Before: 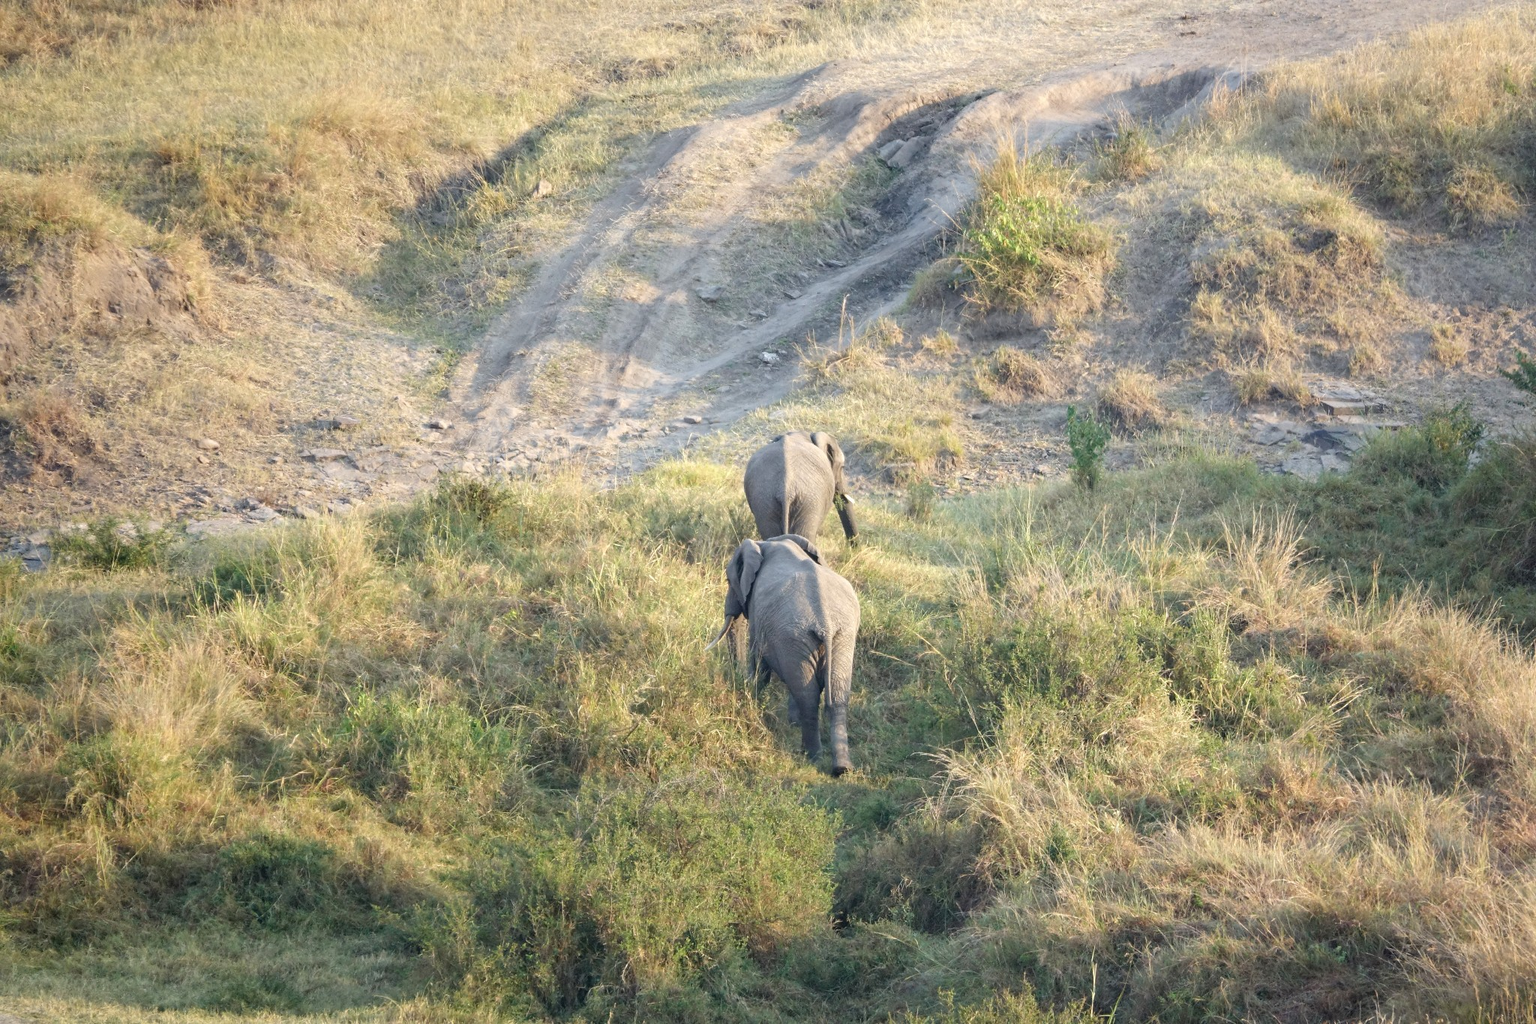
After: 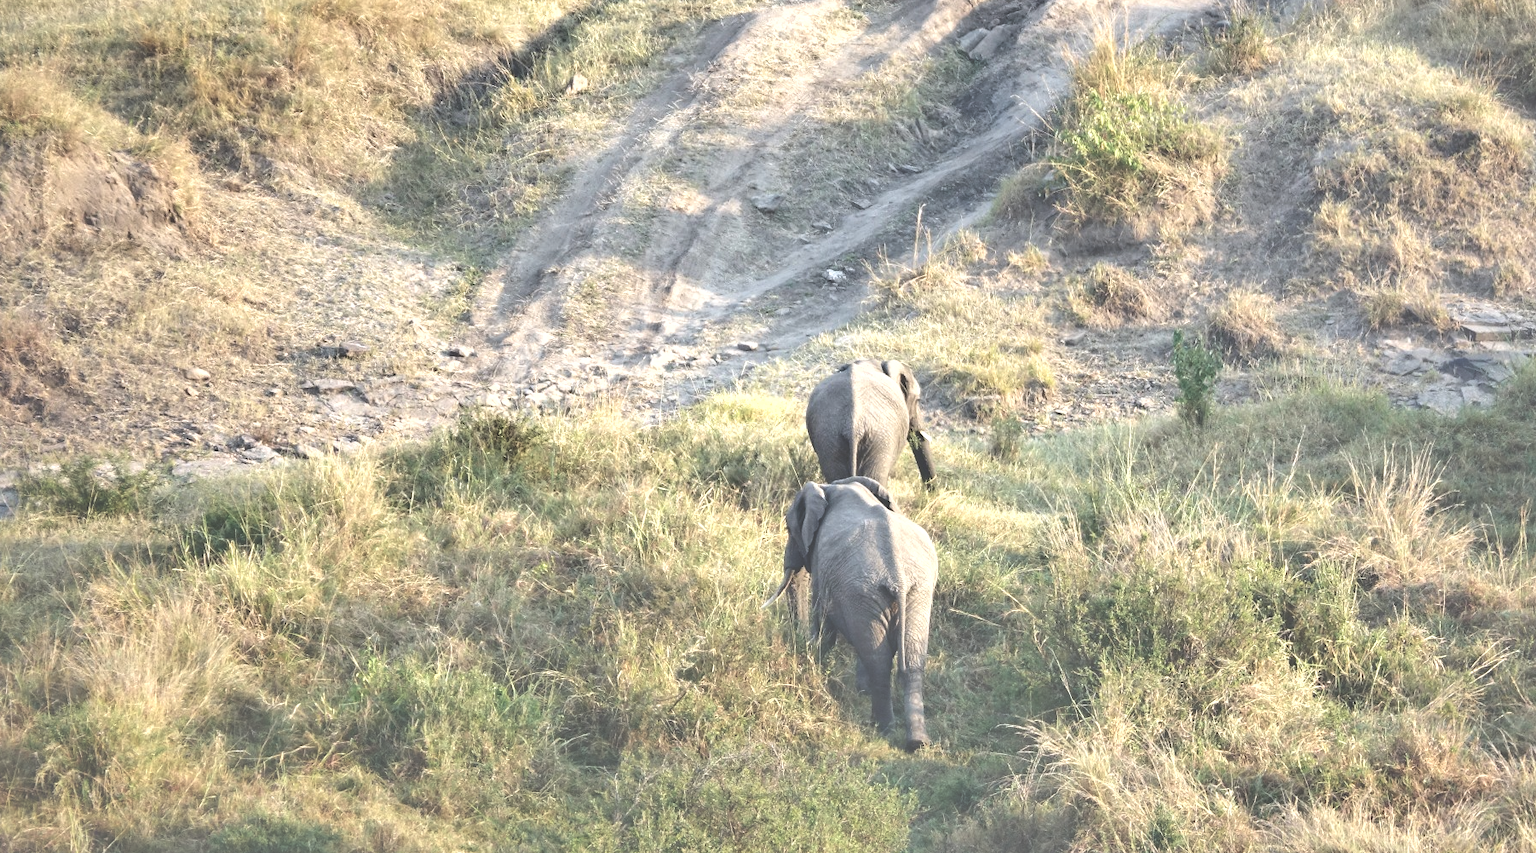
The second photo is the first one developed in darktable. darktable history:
crop and rotate: left 2.276%, top 11.213%, right 9.656%, bottom 15.352%
color correction: highlights b* -0.058, saturation 0.863
shadows and highlights: soften with gaussian
exposure: black level correction -0.072, exposure 0.5 EV, compensate highlight preservation false
color calibration: illuminant same as pipeline (D50), adaptation none (bypass), x 0.333, y 0.334, temperature 5004.75 K
